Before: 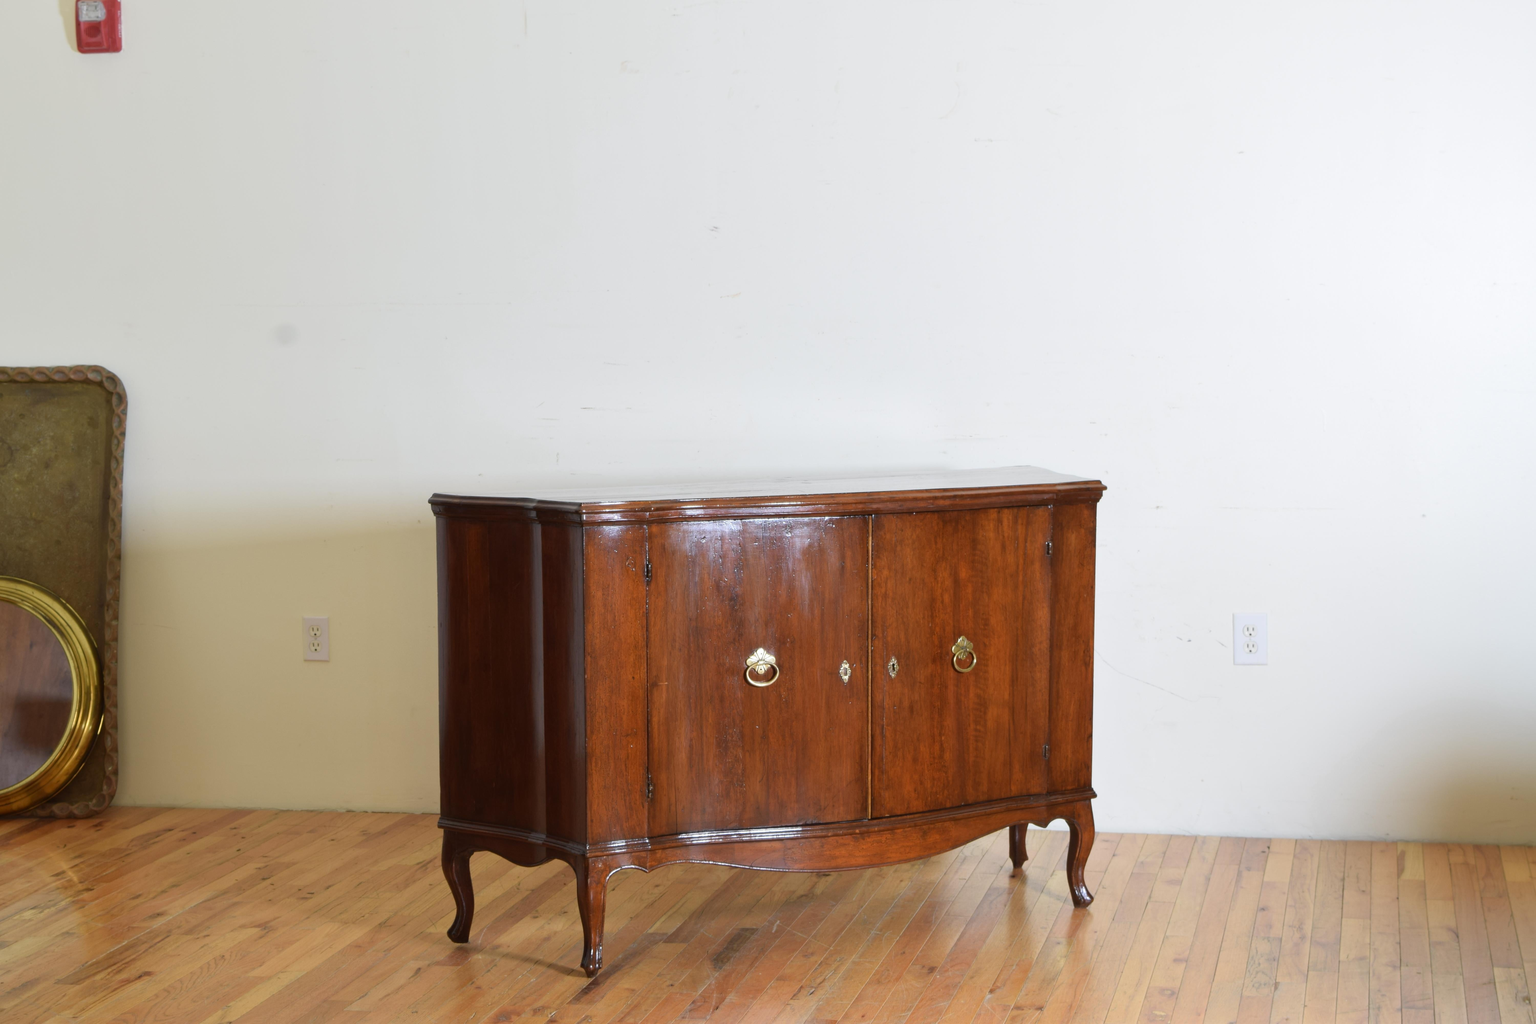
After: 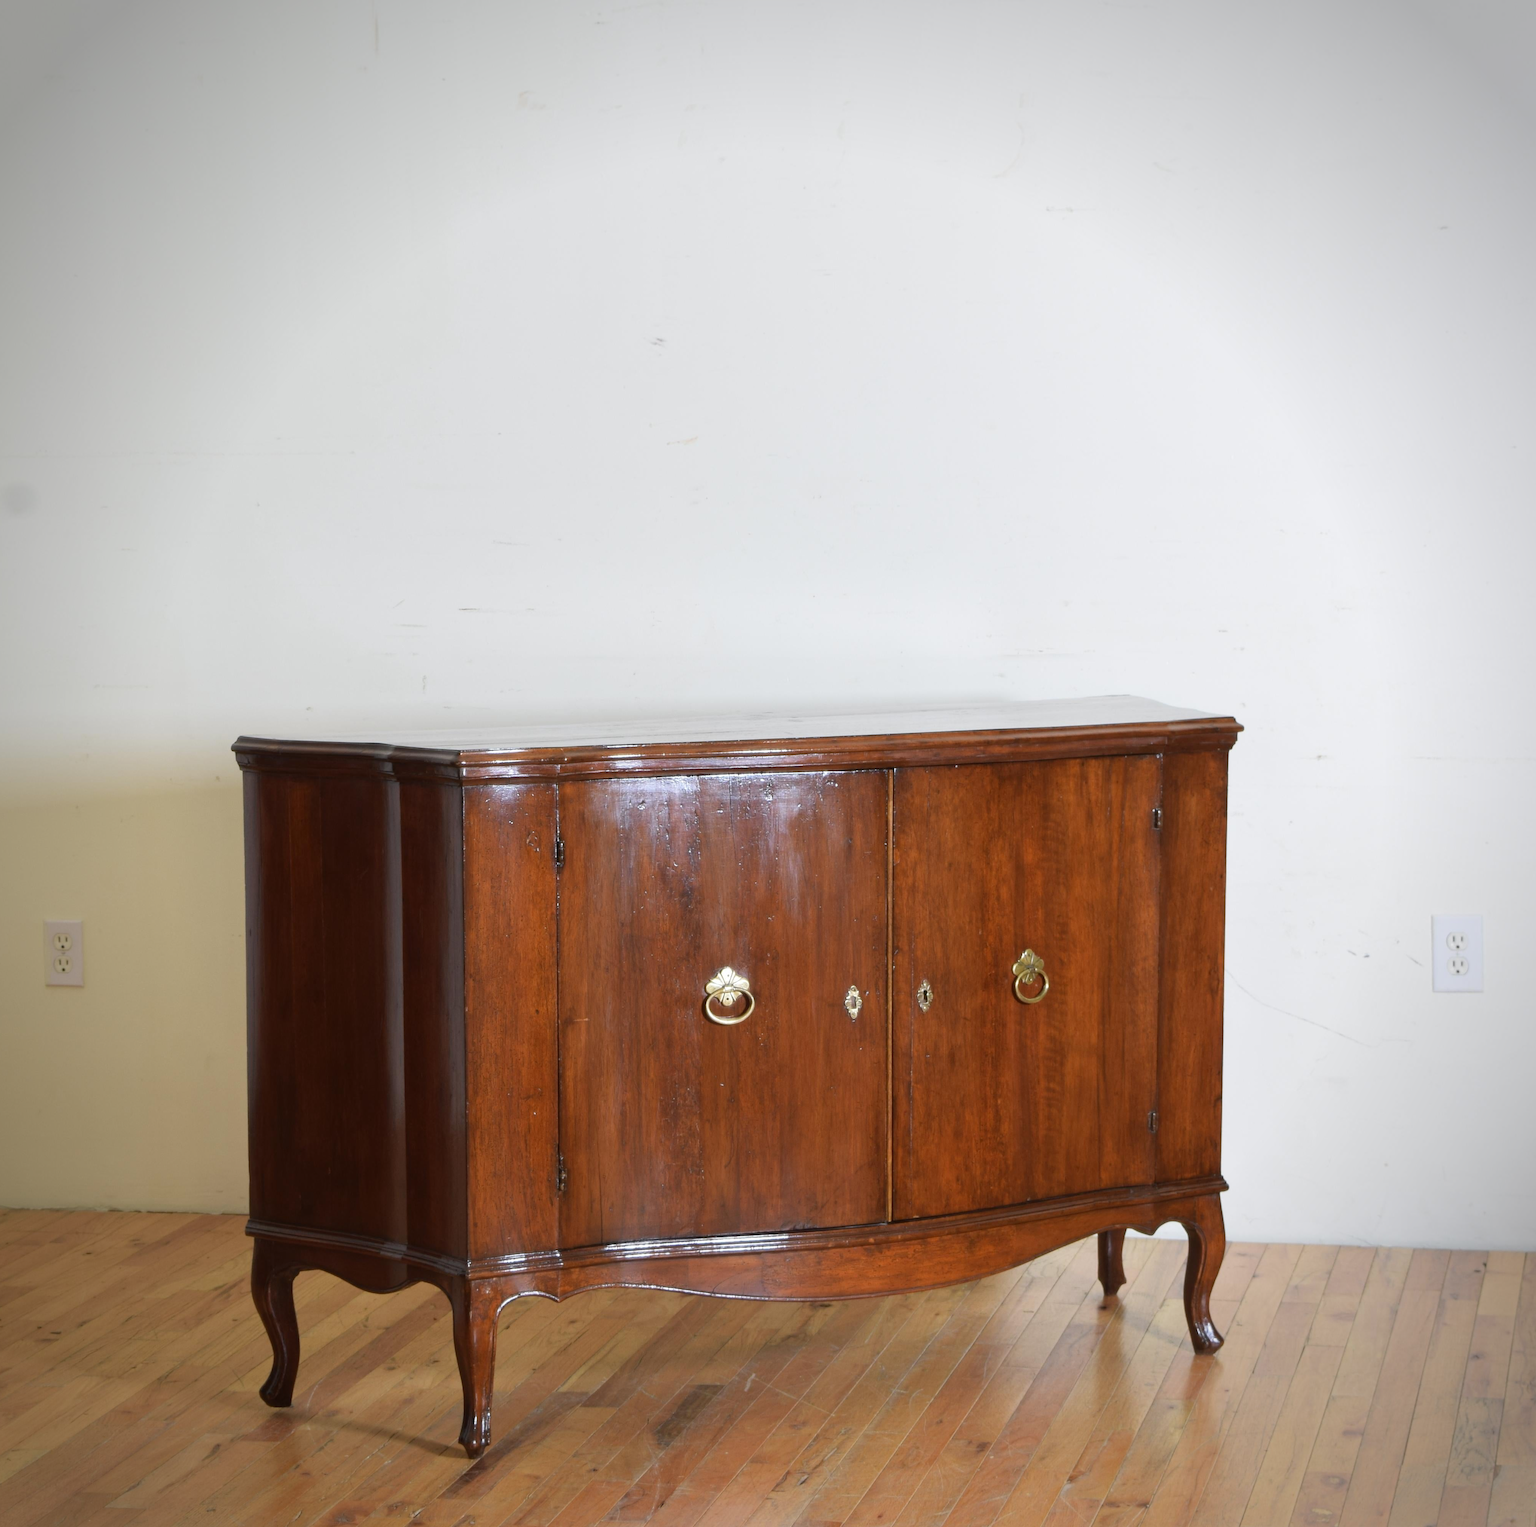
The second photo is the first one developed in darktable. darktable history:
crop and rotate: left 17.807%, right 15.153%
vignetting: saturation -0.022, automatic ratio true
